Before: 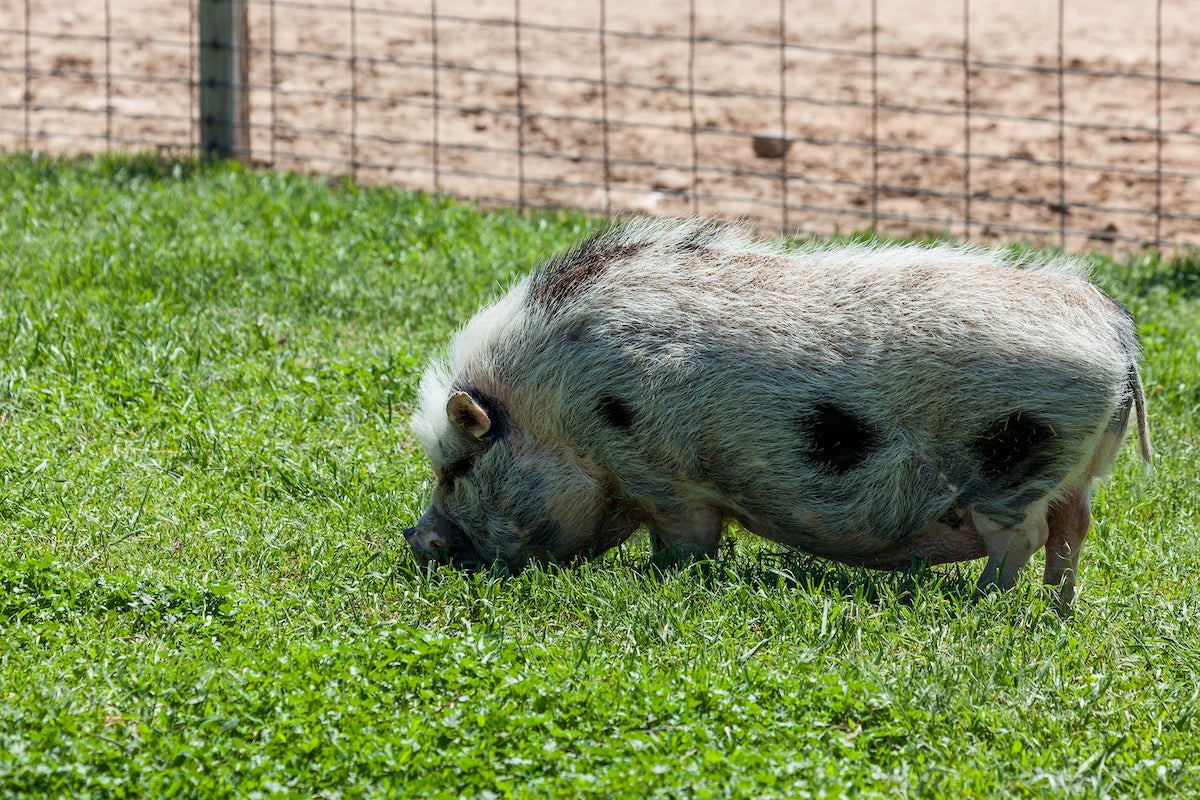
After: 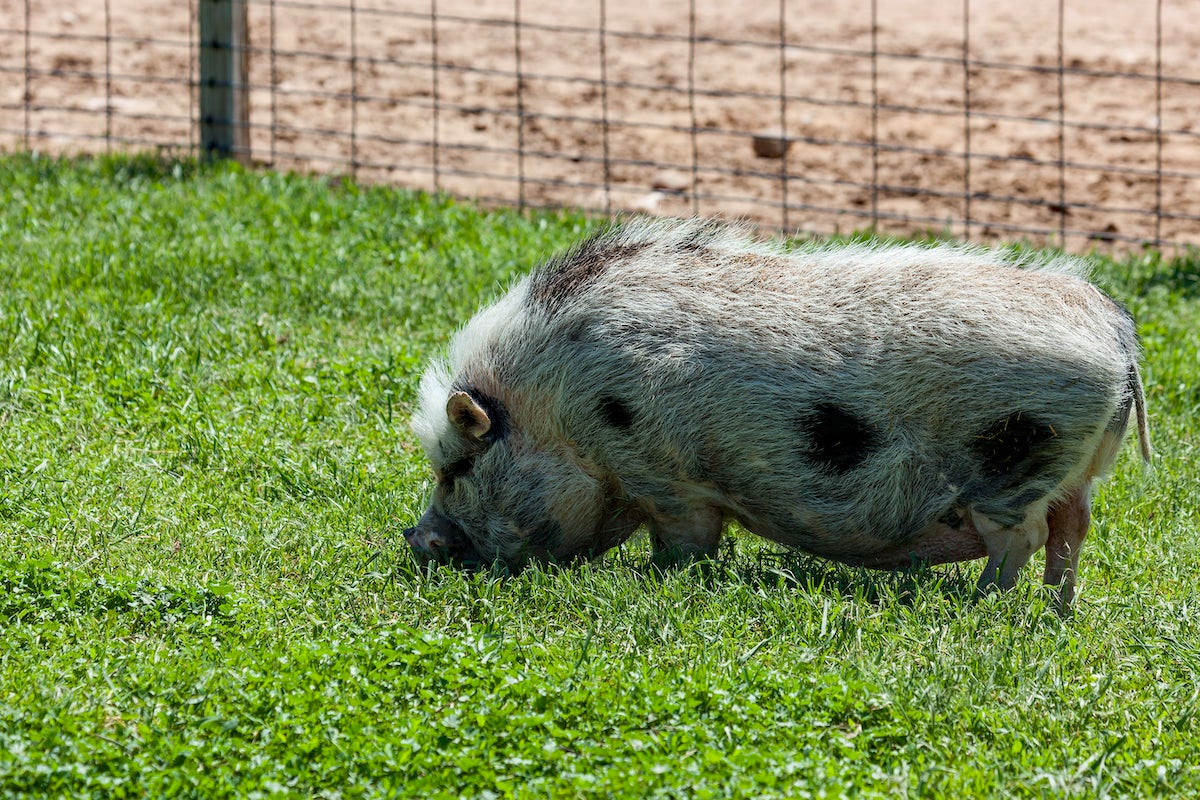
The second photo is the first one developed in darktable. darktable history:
haze removal: strength 0.279, distance 0.245, compatibility mode true, adaptive false
